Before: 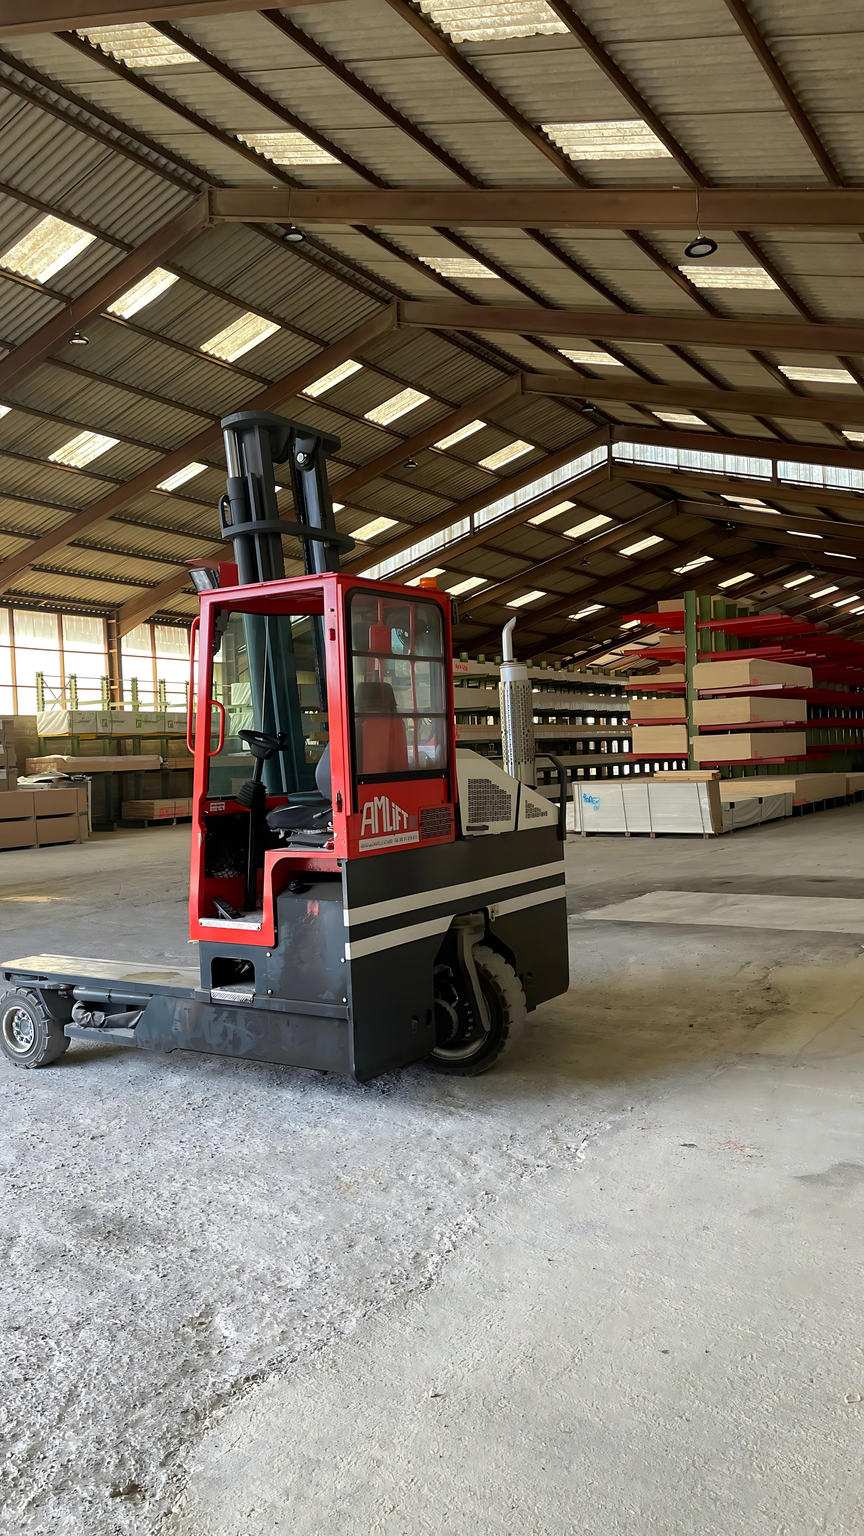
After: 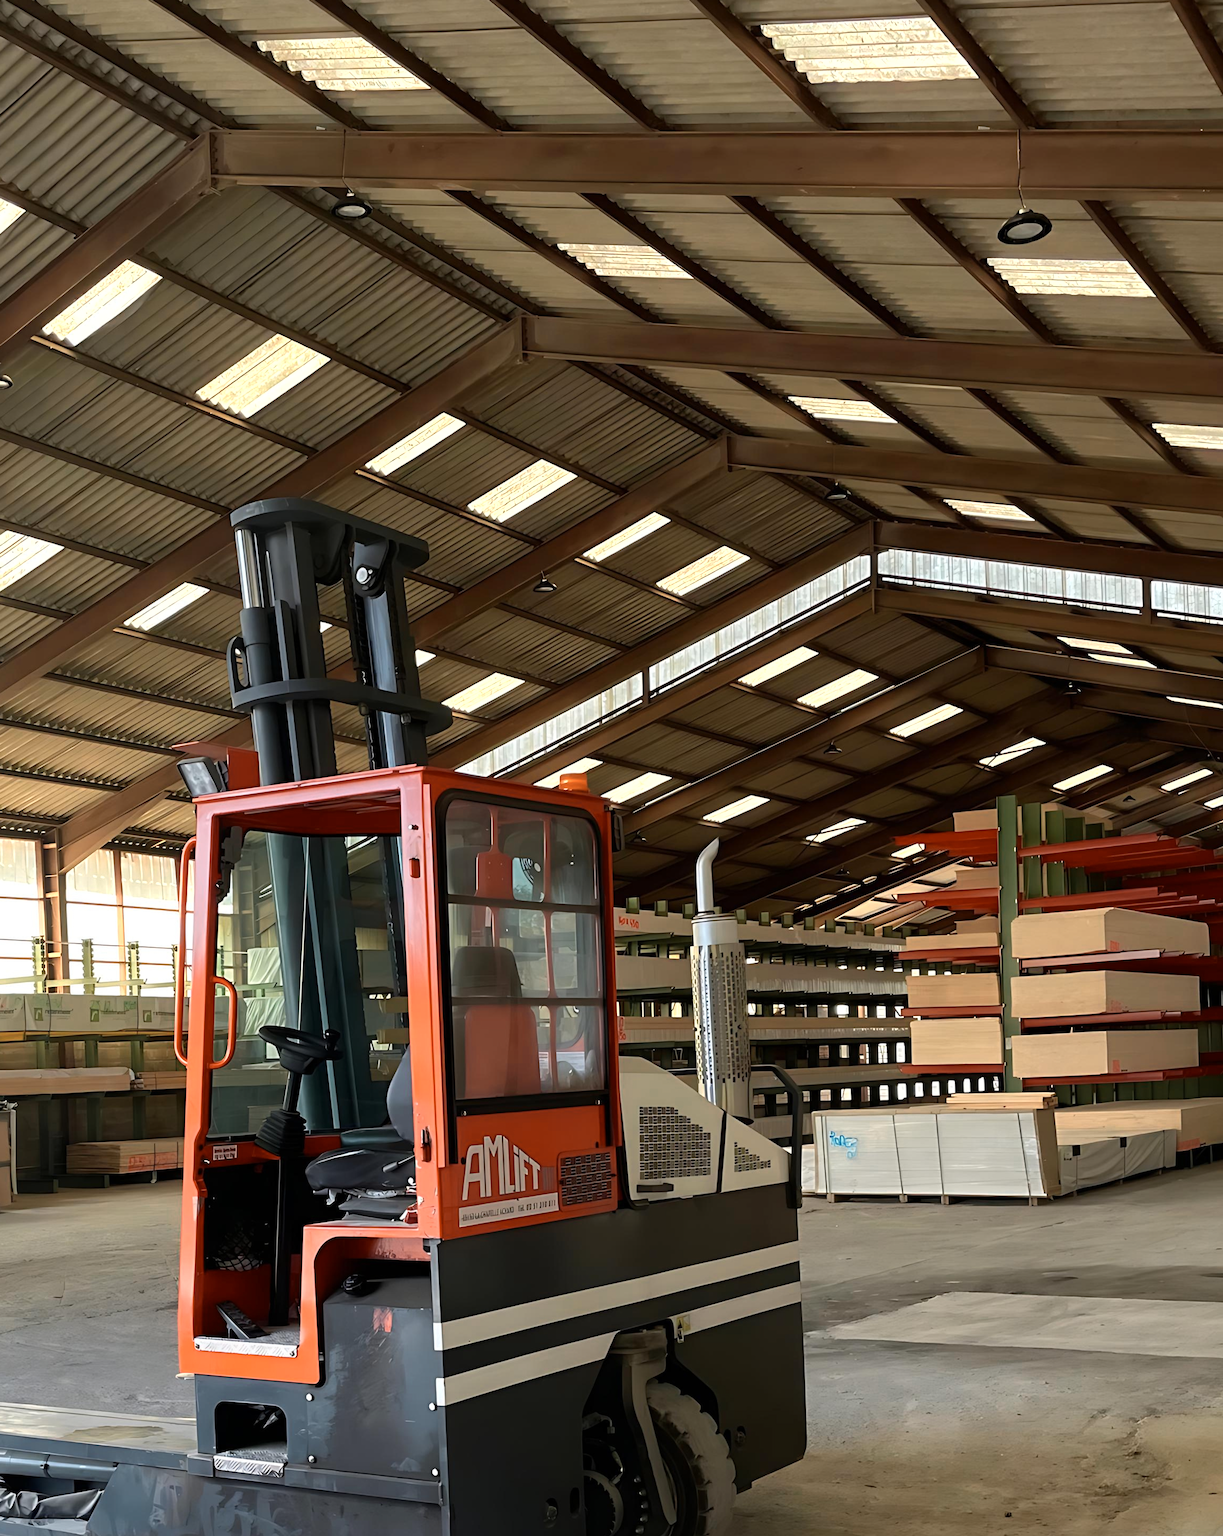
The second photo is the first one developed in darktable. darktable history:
color zones: curves: ch0 [(0.018, 0.548) (0.197, 0.654) (0.425, 0.447) (0.605, 0.658) (0.732, 0.579)]; ch1 [(0.105, 0.531) (0.224, 0.531) (0.386, 0.39) (0.618, 0.456) (0.732, 0.456) (0.956, 0.421)]; ch2 [(0.039, 0.583) (0.215, 0.465) (0.399, 0.544) (0.465, 0.548) (0.614, 0.447) (0.724, 0.43) (0.882, 0.623) (0.956, 0.632)]
crop and rotate: left 9.459%, top 7.182%, right 4.921%, bottom 32.358%
